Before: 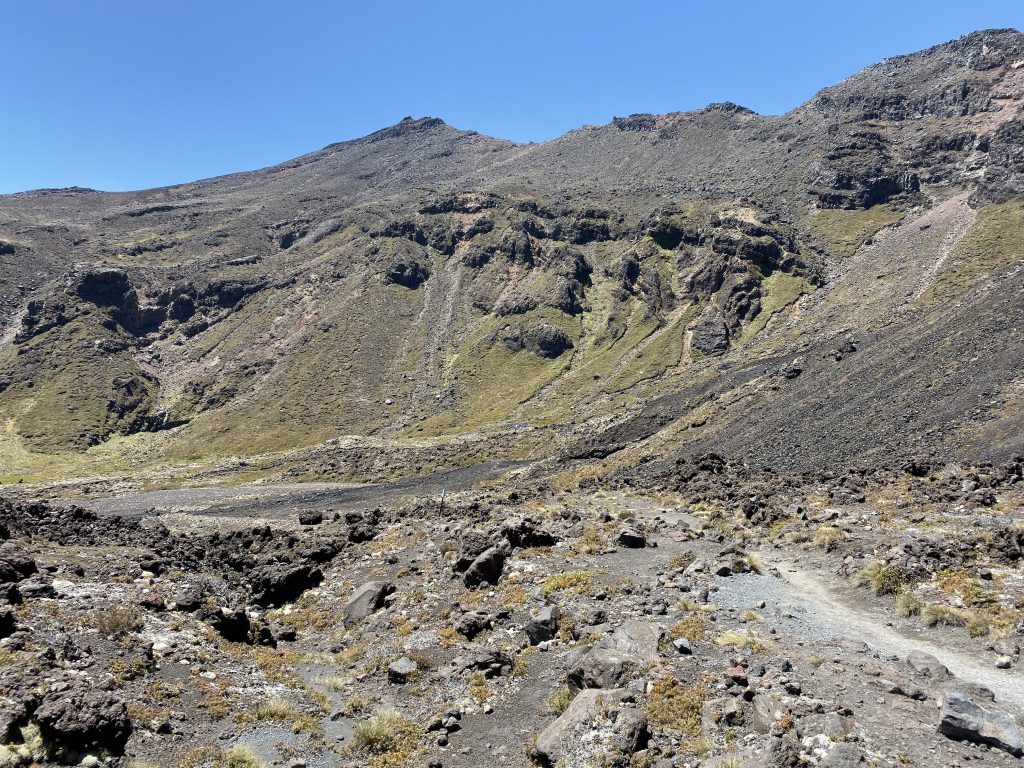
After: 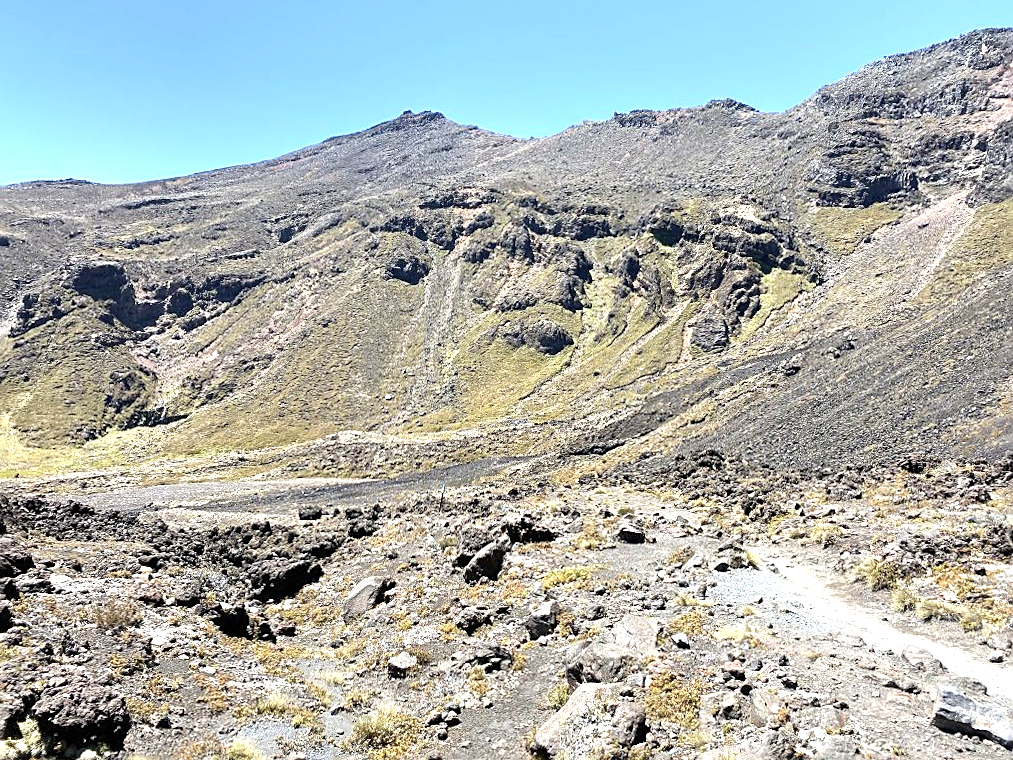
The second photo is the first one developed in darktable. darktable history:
sharpen: on, module defaults
rotate and perspective: rotation 0.174°, lens shift (vertical) 0.013, lens shift (horizontal) 0.019, shear 0.001, automatic cropping original format, crop left 0.007, crop right 0.991, crop top 0.016, crop bottom 0.997
exposure: exposure 1 EV, compensate highlight preservation false
